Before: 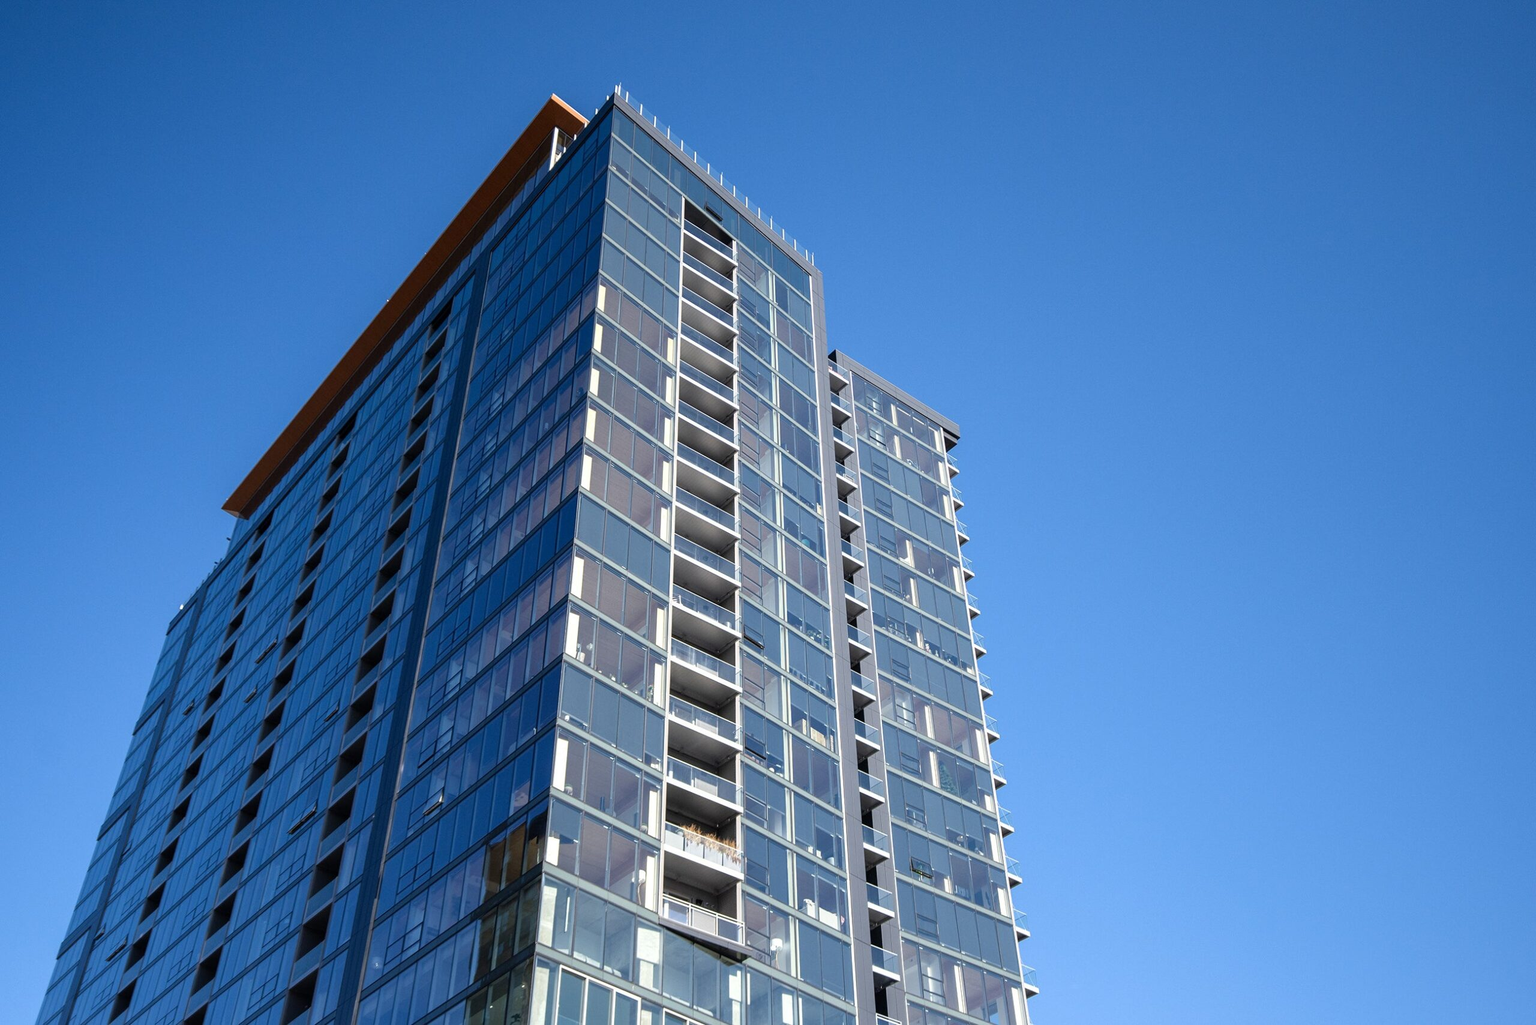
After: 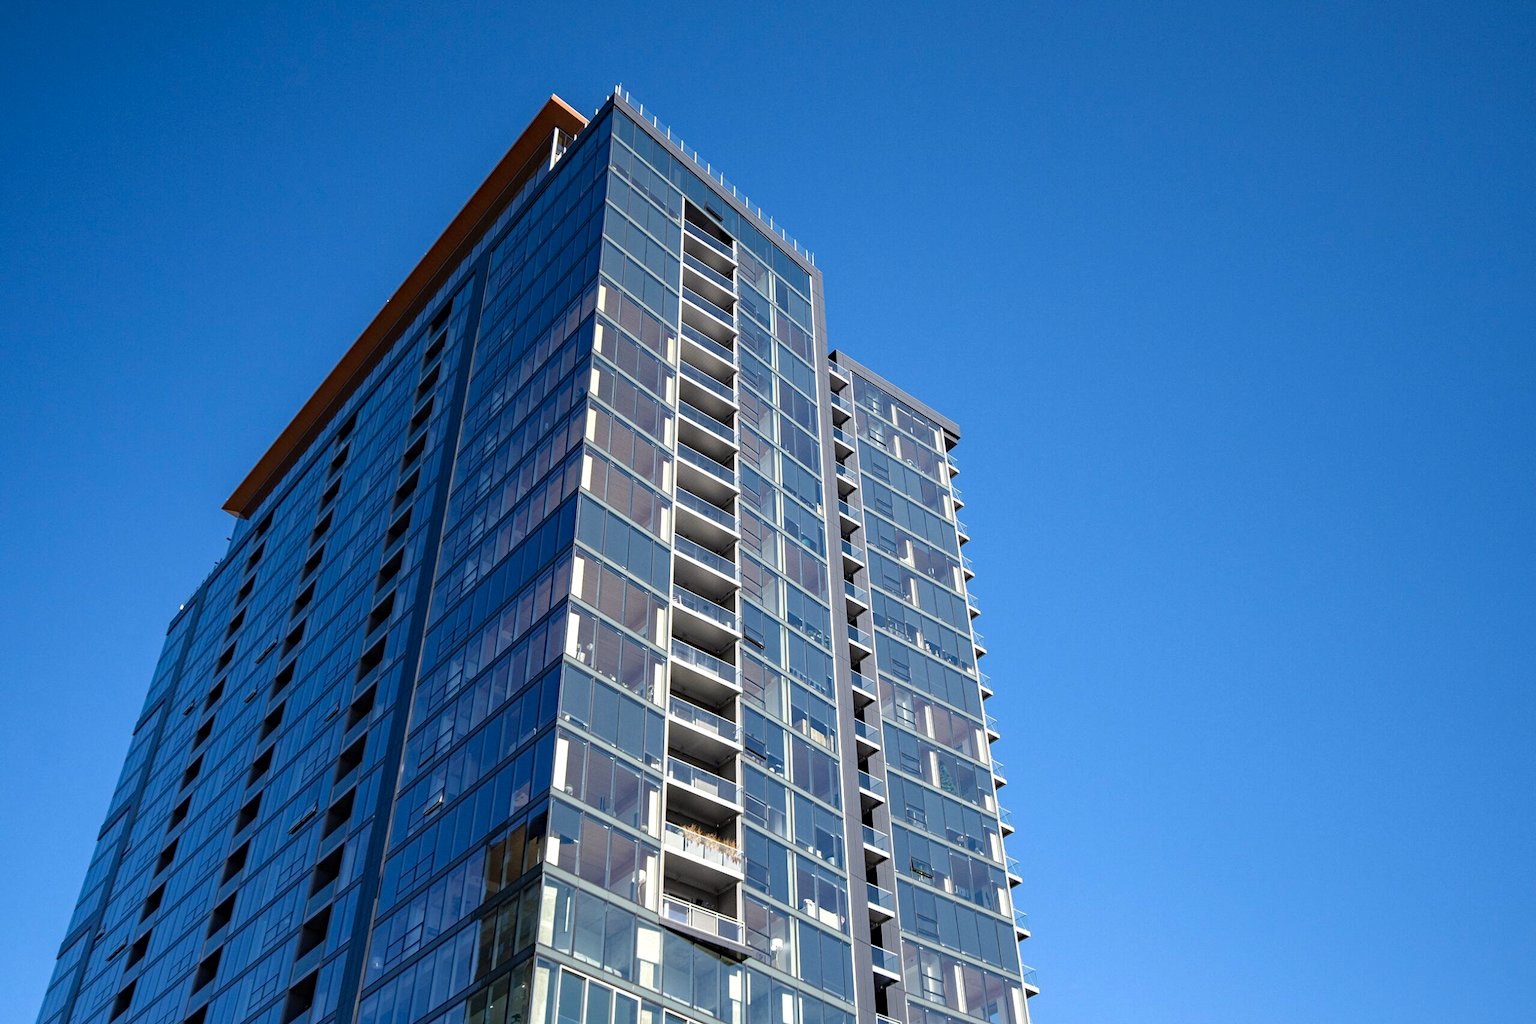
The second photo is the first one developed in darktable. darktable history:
haze removal: strength 0.285, distance 0.252, compatibility mode true, adaptive false
